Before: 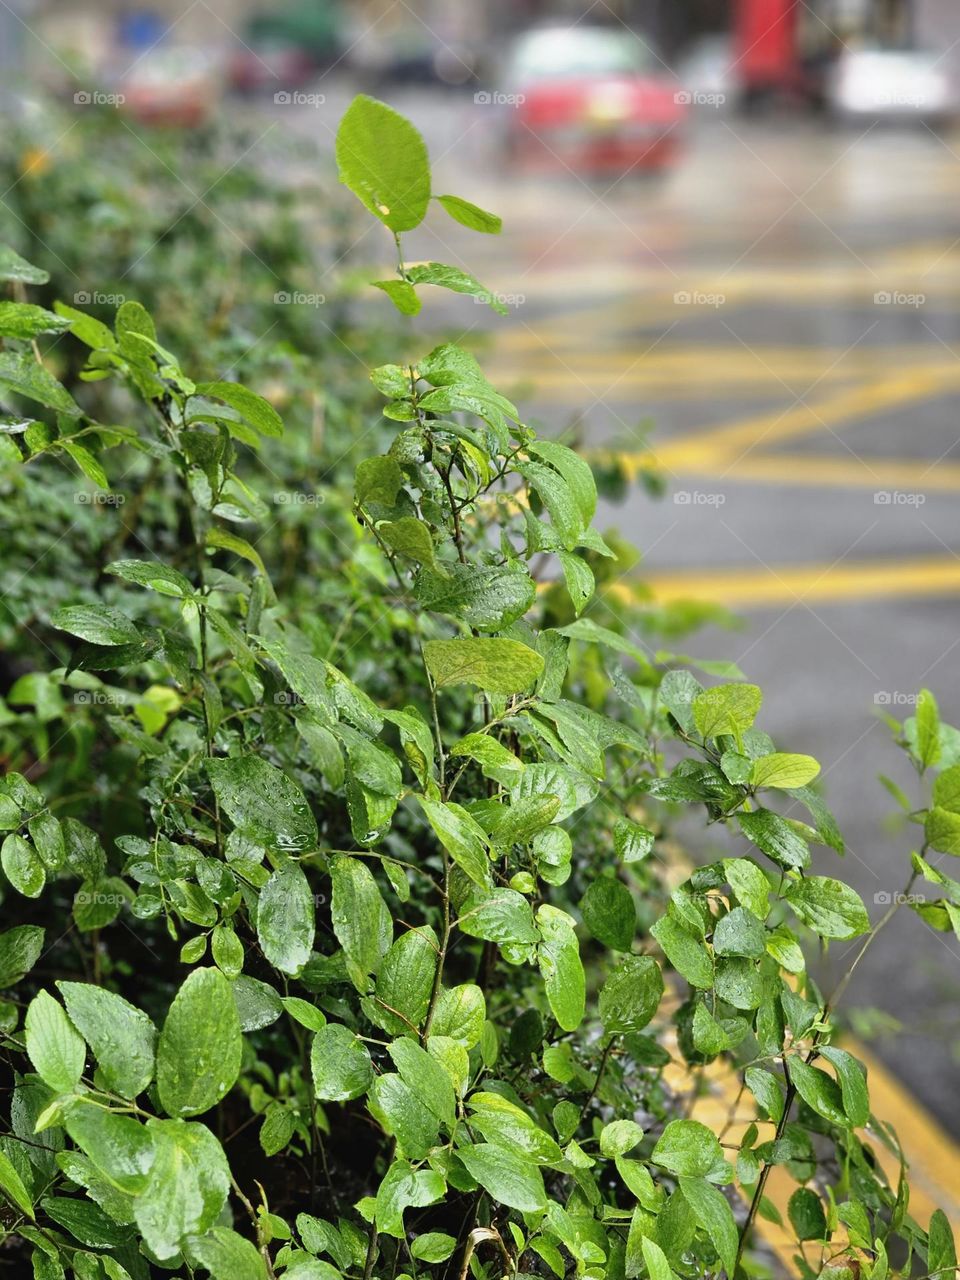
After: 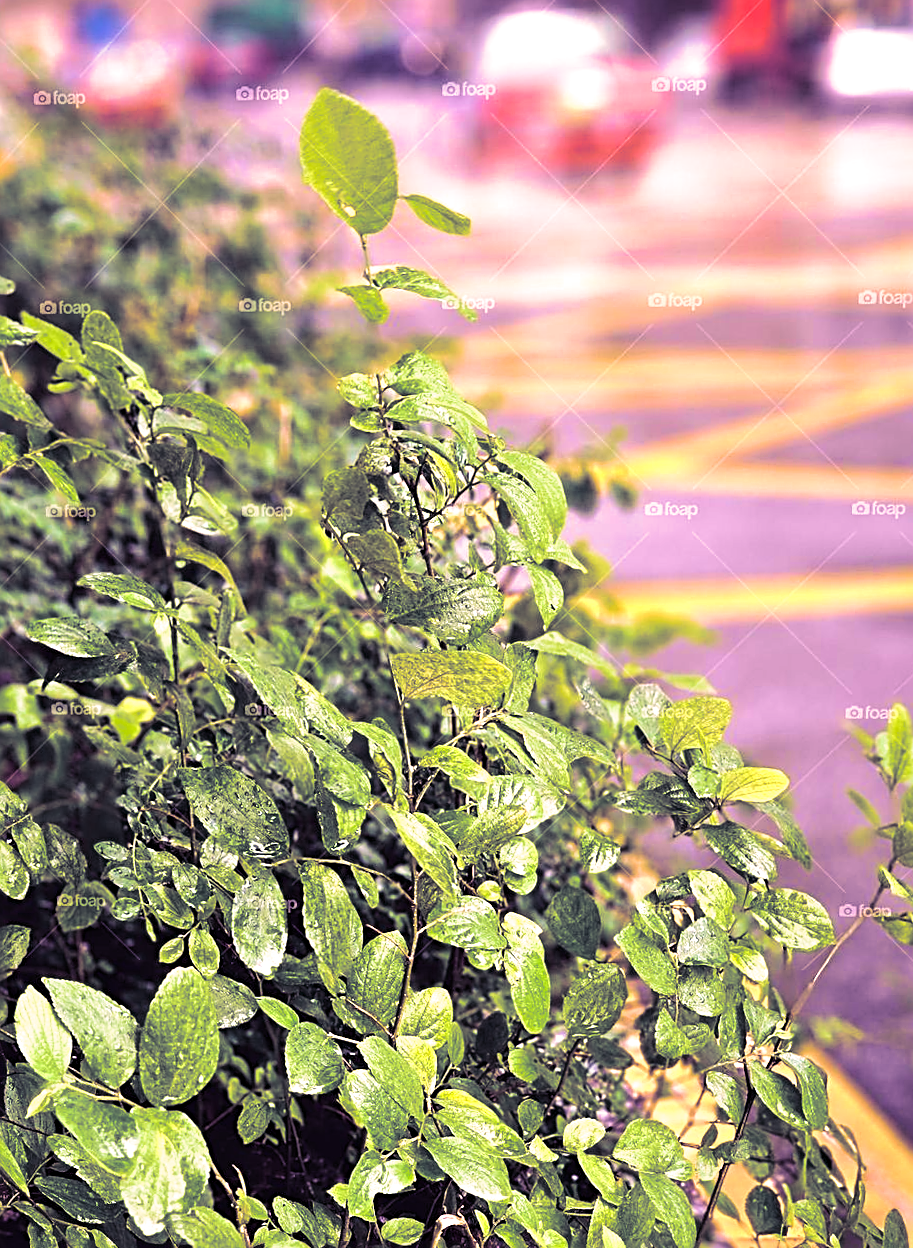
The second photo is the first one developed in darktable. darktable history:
levels: levels [0, 0.43, 0.859]
split-toning: shadows › hue 255.6°, shadows › saturation 0.66, highlights › hue 43.2°, highlights › saturation 0.68, balance -50.1
velvia: strength 74%
rotate and perspective: rotation 0.074°, lens shift (vertical) 0.096, lens shift (horizontal) -0.041, crop left 0.043, crop right 0.952, crop top 0.024, crop bottom 0.979
white balance: red 1.188, blue 1.11
sharpen: radius 2.676, amount 0.669
